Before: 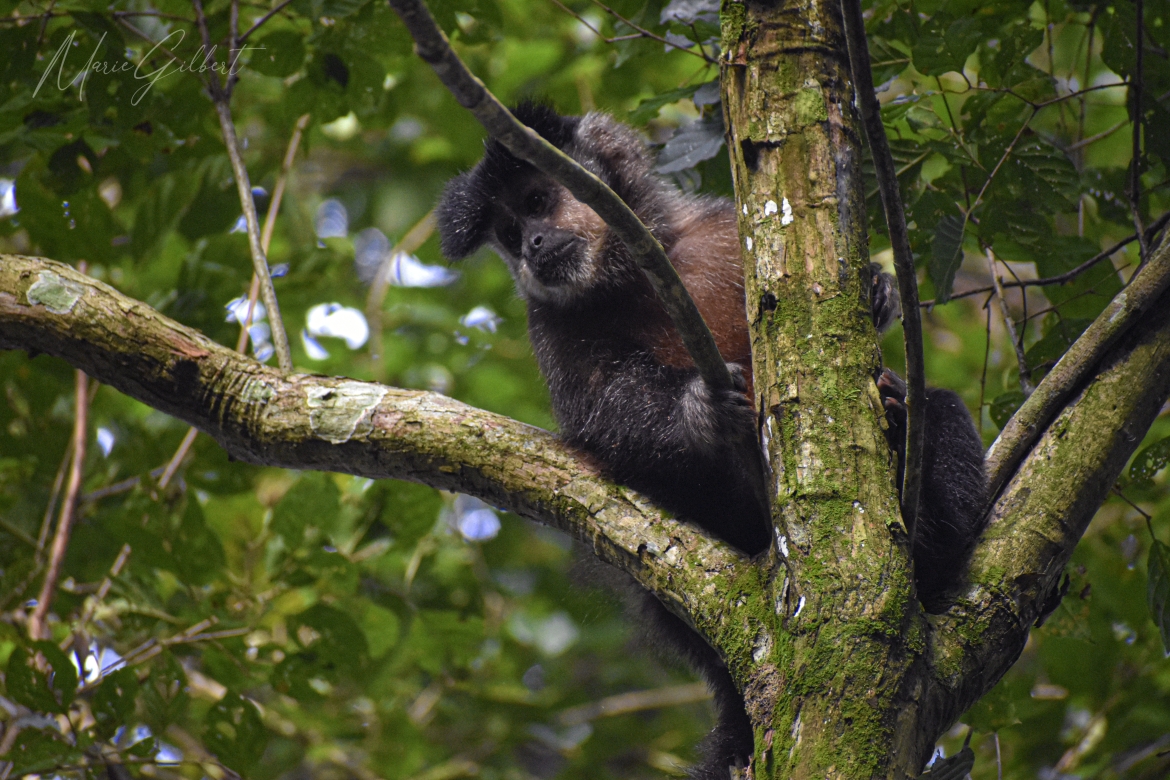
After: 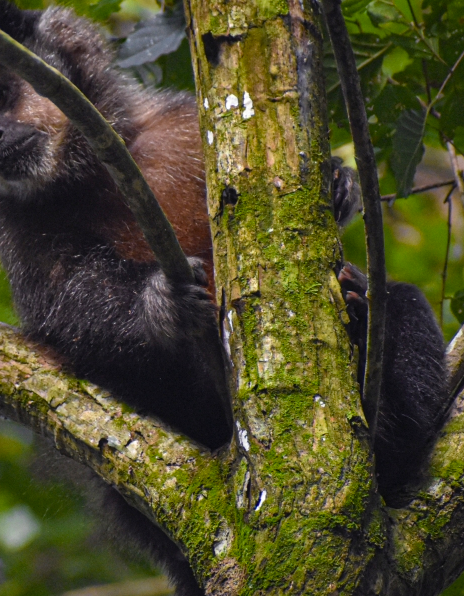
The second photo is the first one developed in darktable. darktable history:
crop: left 46.091%, top 13.604%, right 14.221%, bottom 9.908%
color balance rgb: perceptual saturation grading › global saturation 30.847%
